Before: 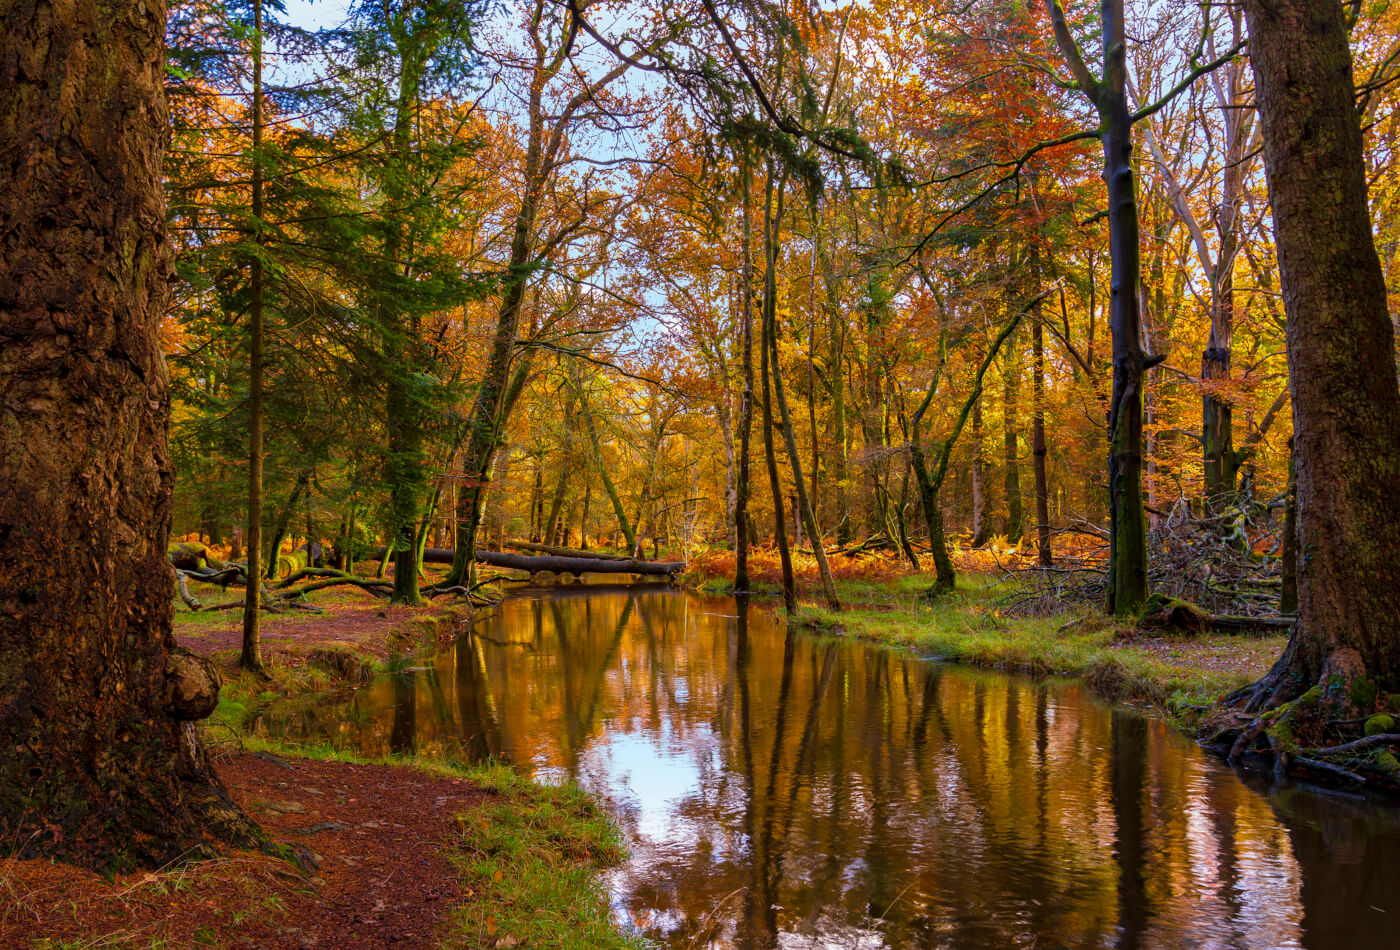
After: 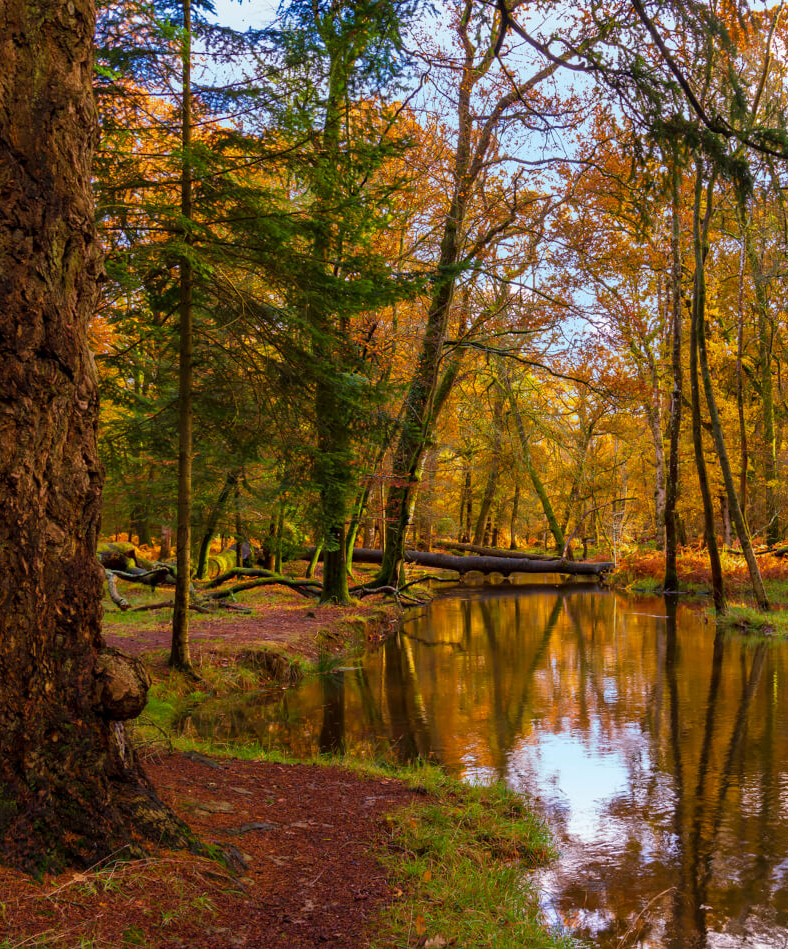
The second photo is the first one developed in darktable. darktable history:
crop: left 5.114%, right 38.589%
levels: mode automatic
